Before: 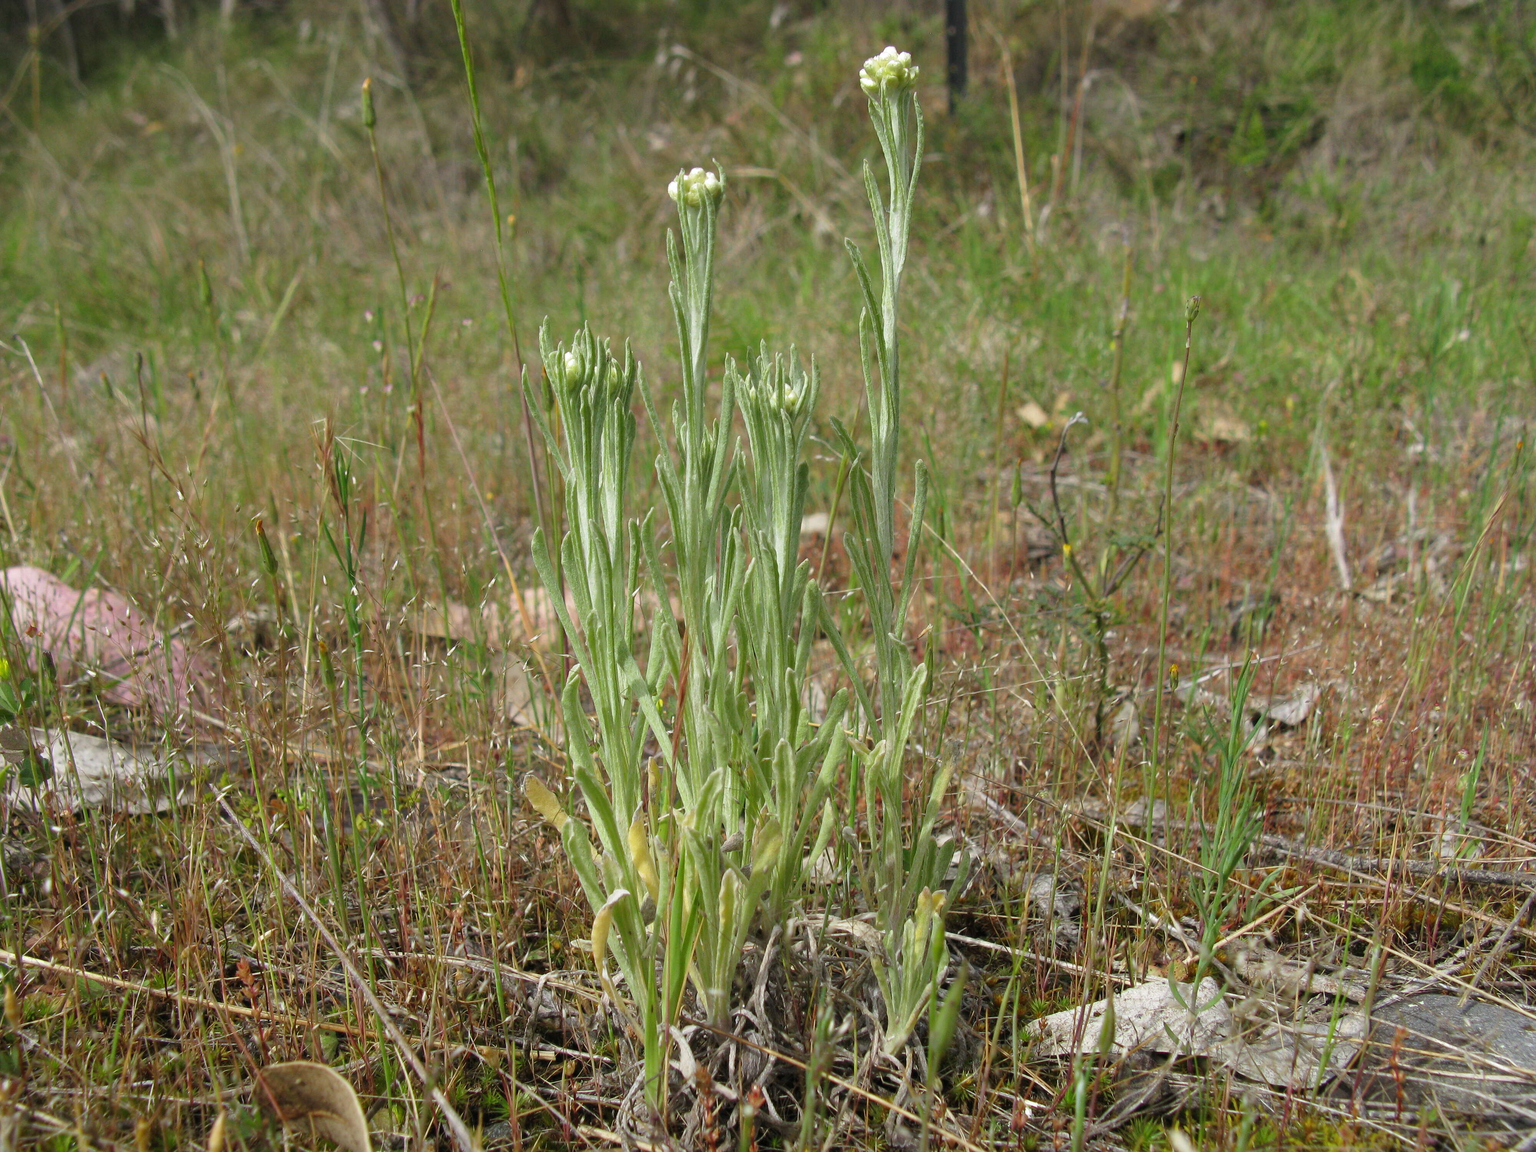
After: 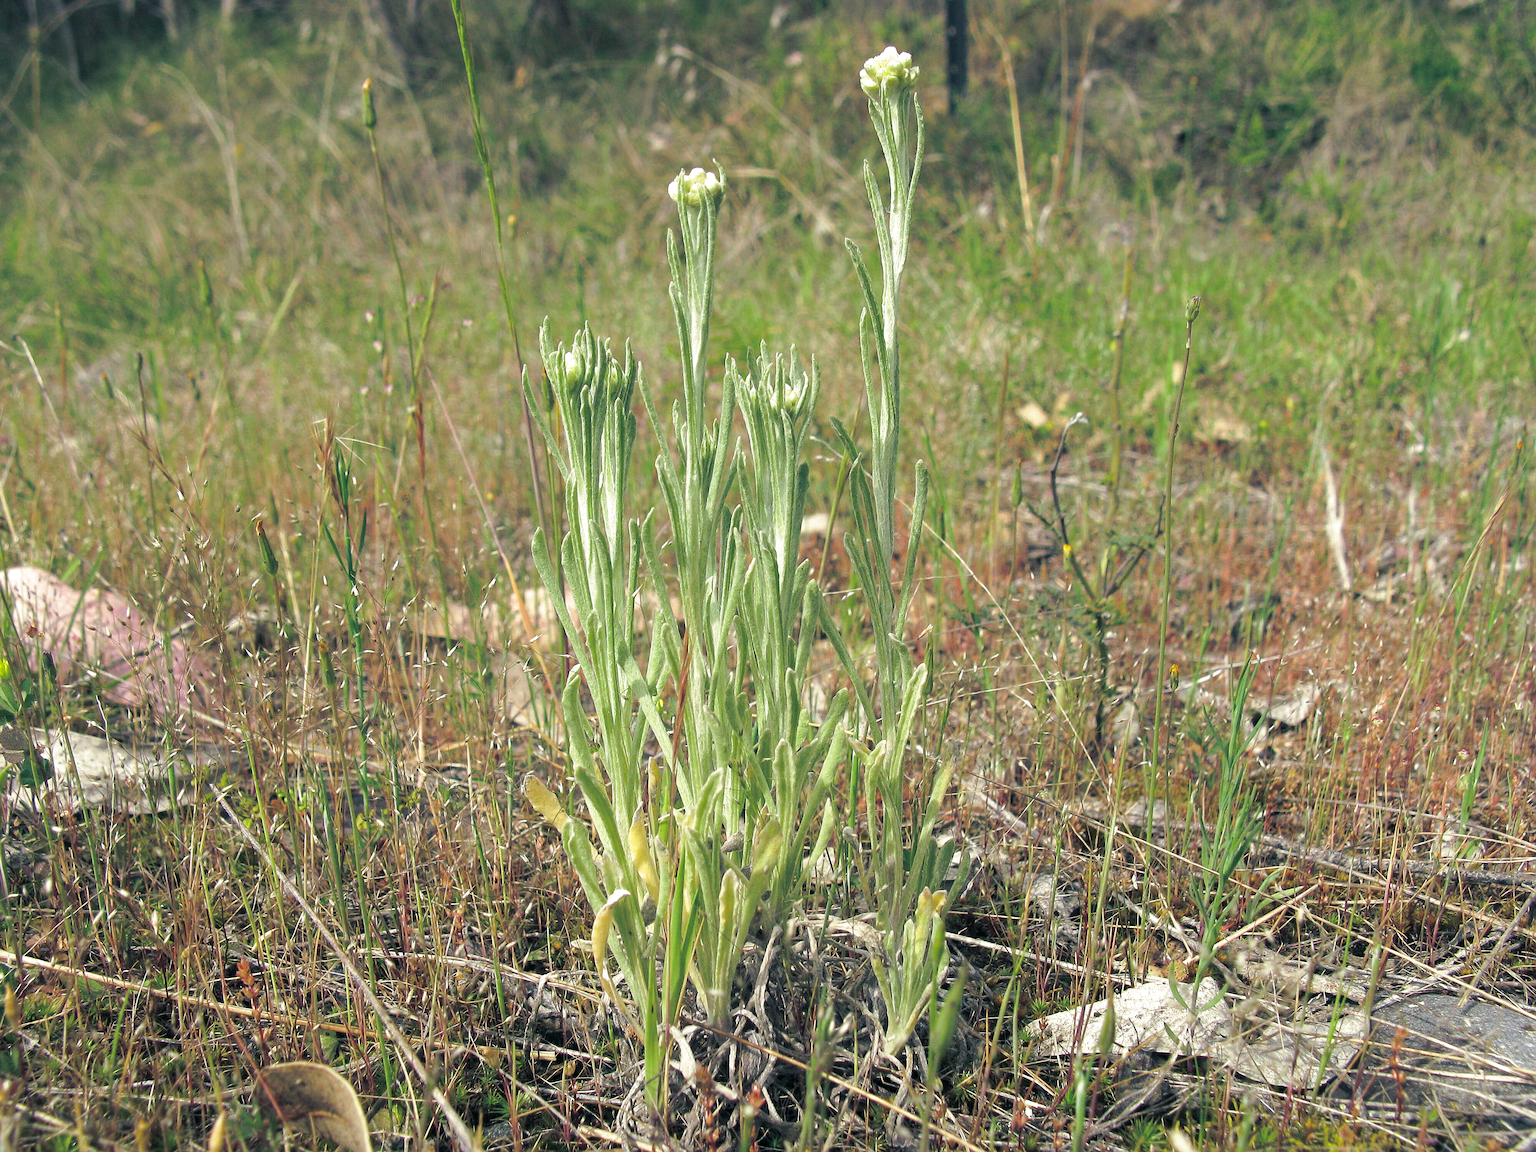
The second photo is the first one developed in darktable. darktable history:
split-toning: shadows › hue 216°, shadows › saturation 1, highlights › hue 57.6°, balance -33.4
sharpen: on, module defaults
exposure: black level correction 0.001, exposure 0.5 EV, compensate exposure bias true, compensate highlight preservation false
